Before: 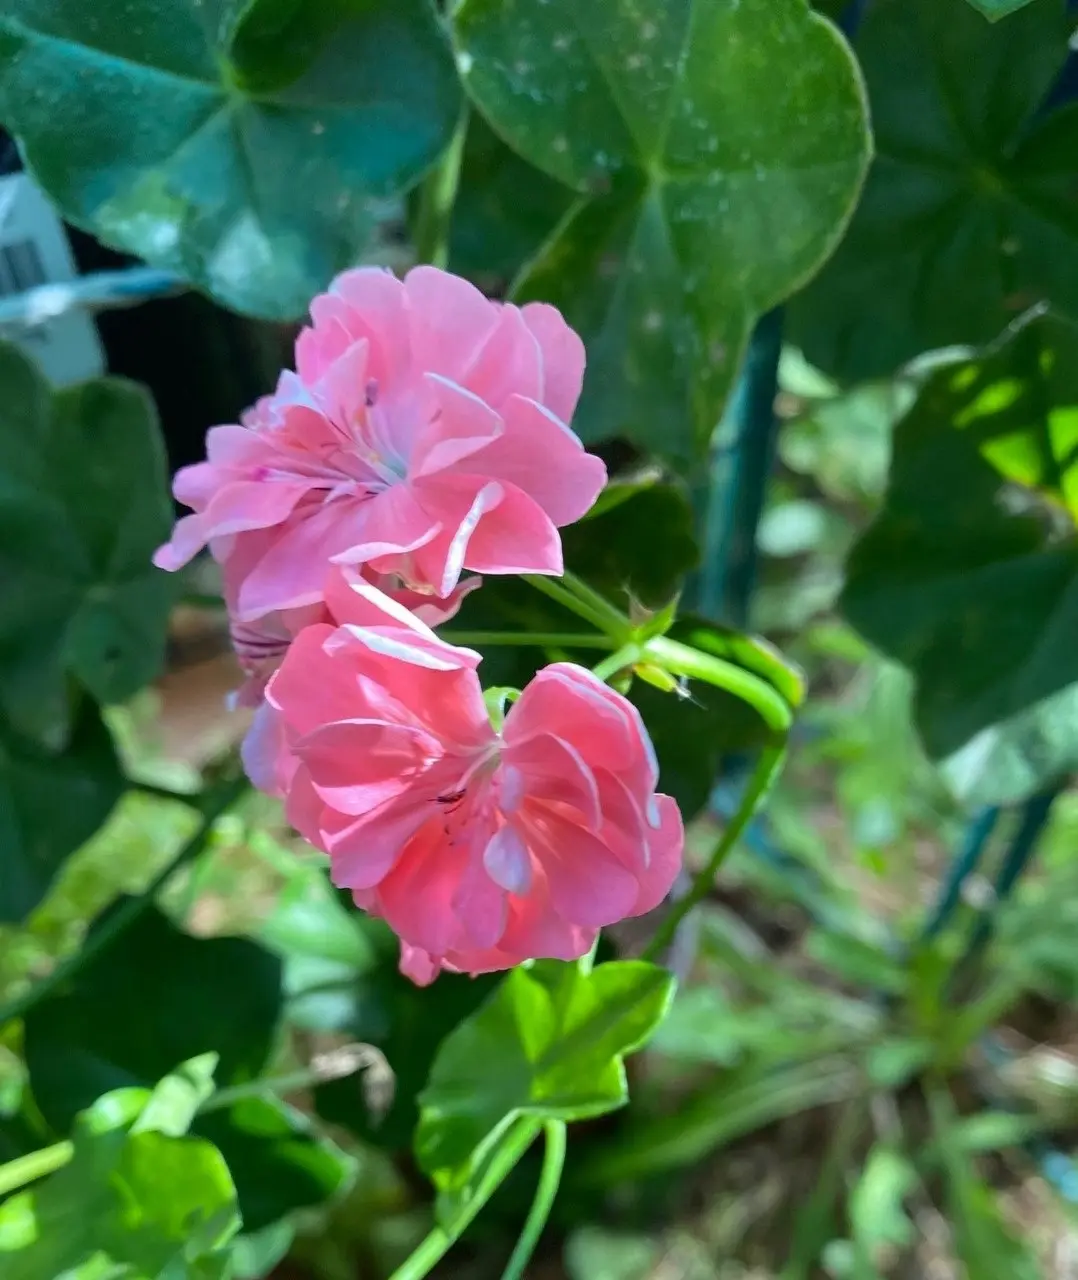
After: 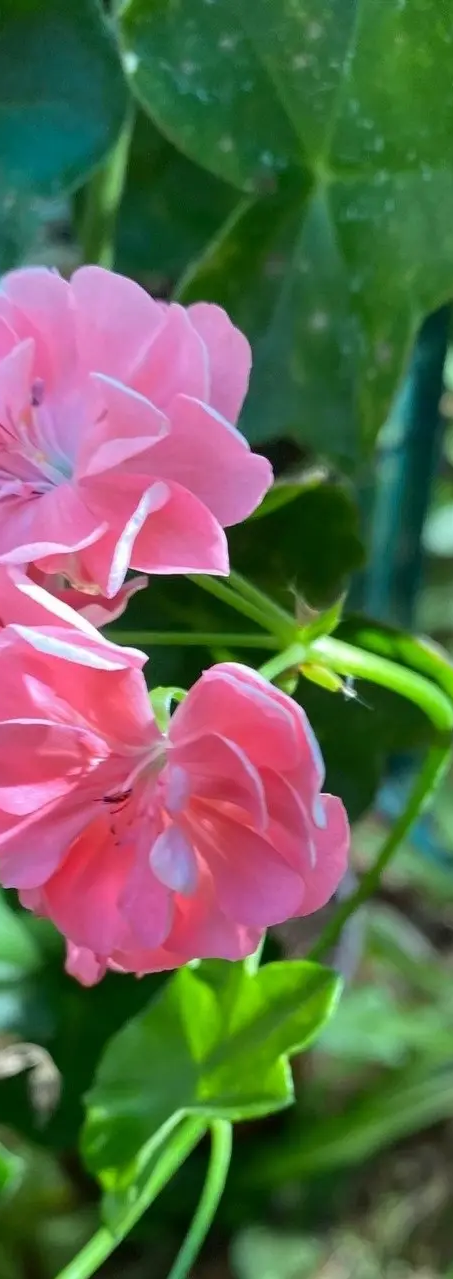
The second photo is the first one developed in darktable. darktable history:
crop: left 31.005%, right 26.891%
